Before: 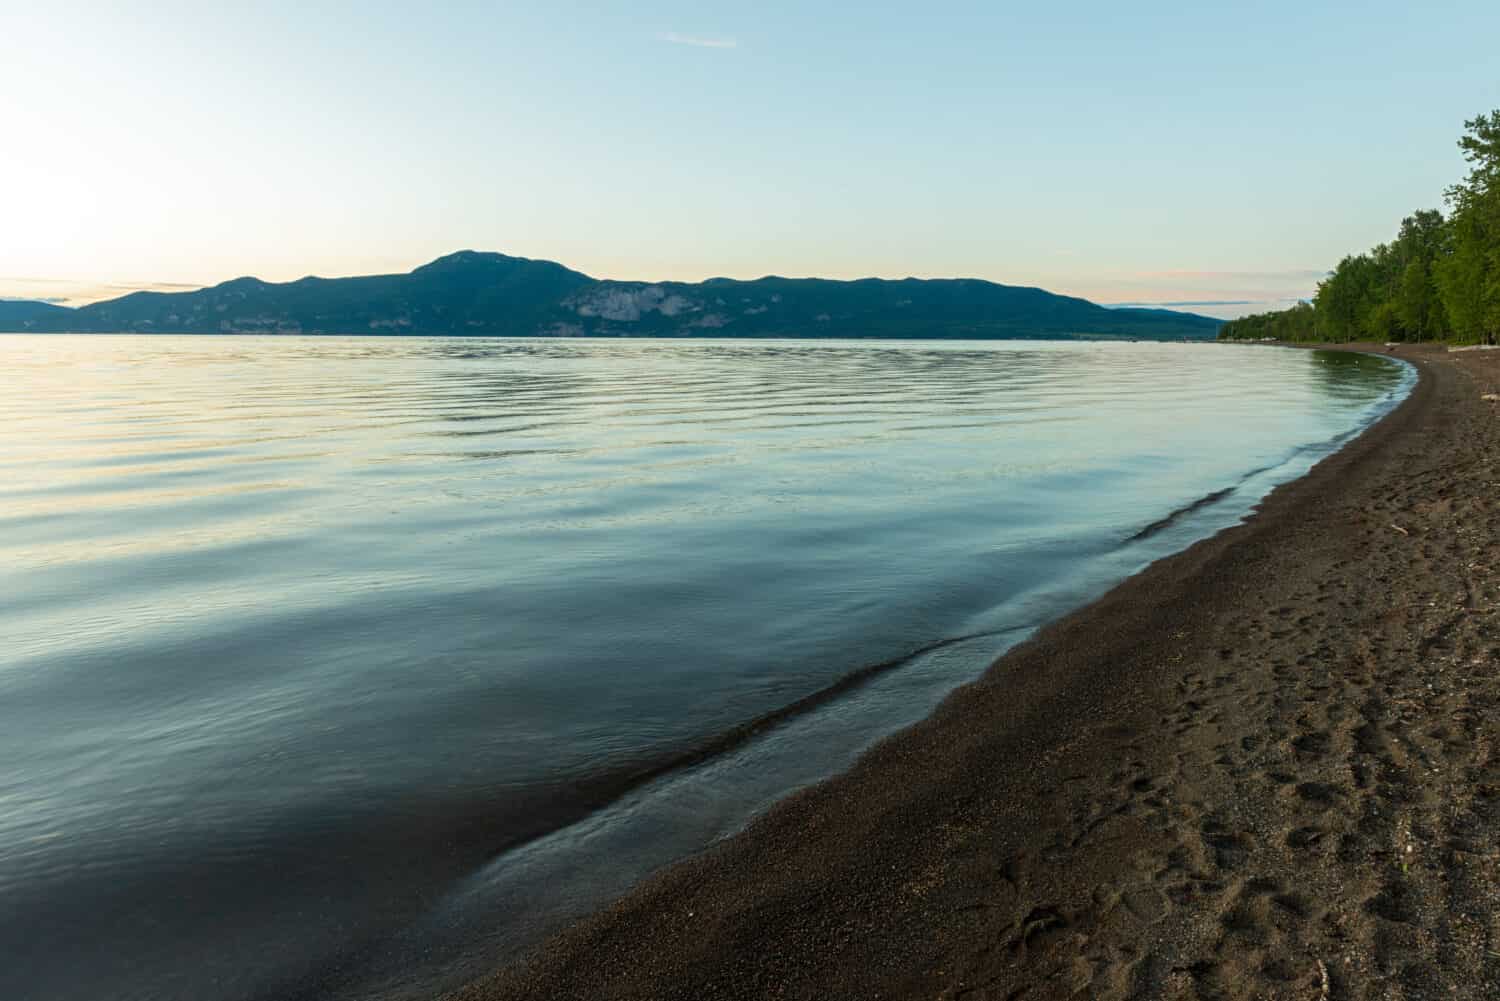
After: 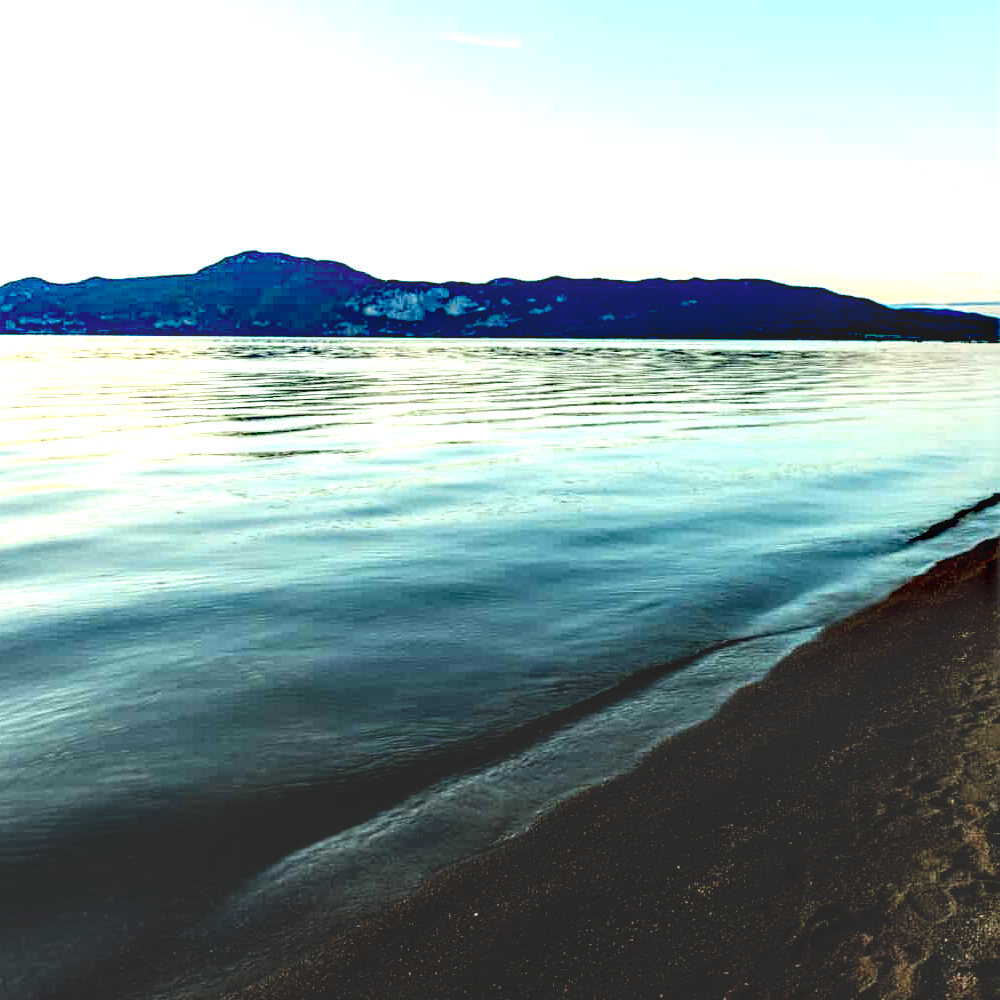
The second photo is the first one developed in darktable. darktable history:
base curve: curves: ch0 [(0, 0.02) (0.083, 0.036) (1, 1)], fusion 1, preserve colors none
crop and rotate: left 14.347%, right 18.946%
local contrast: detail 130%
exposure: black level correction 0, exposure 0.499 EV, compensate highlight preservation false
